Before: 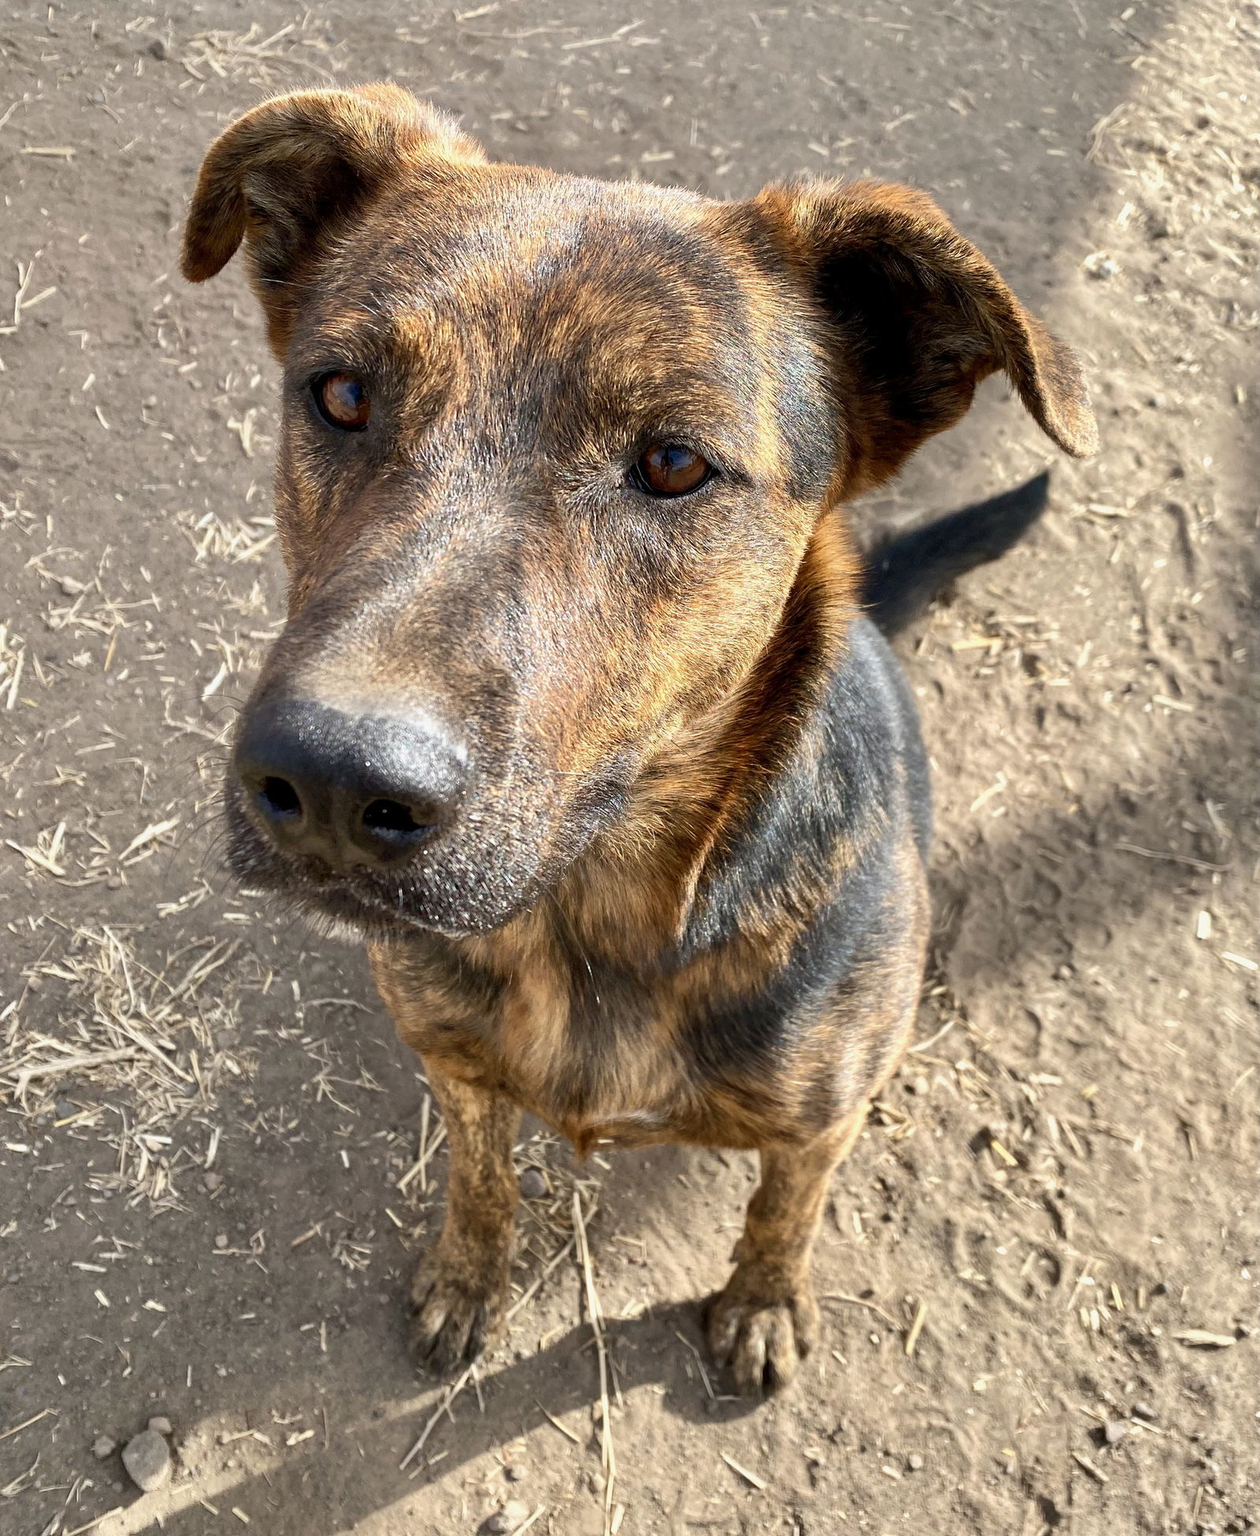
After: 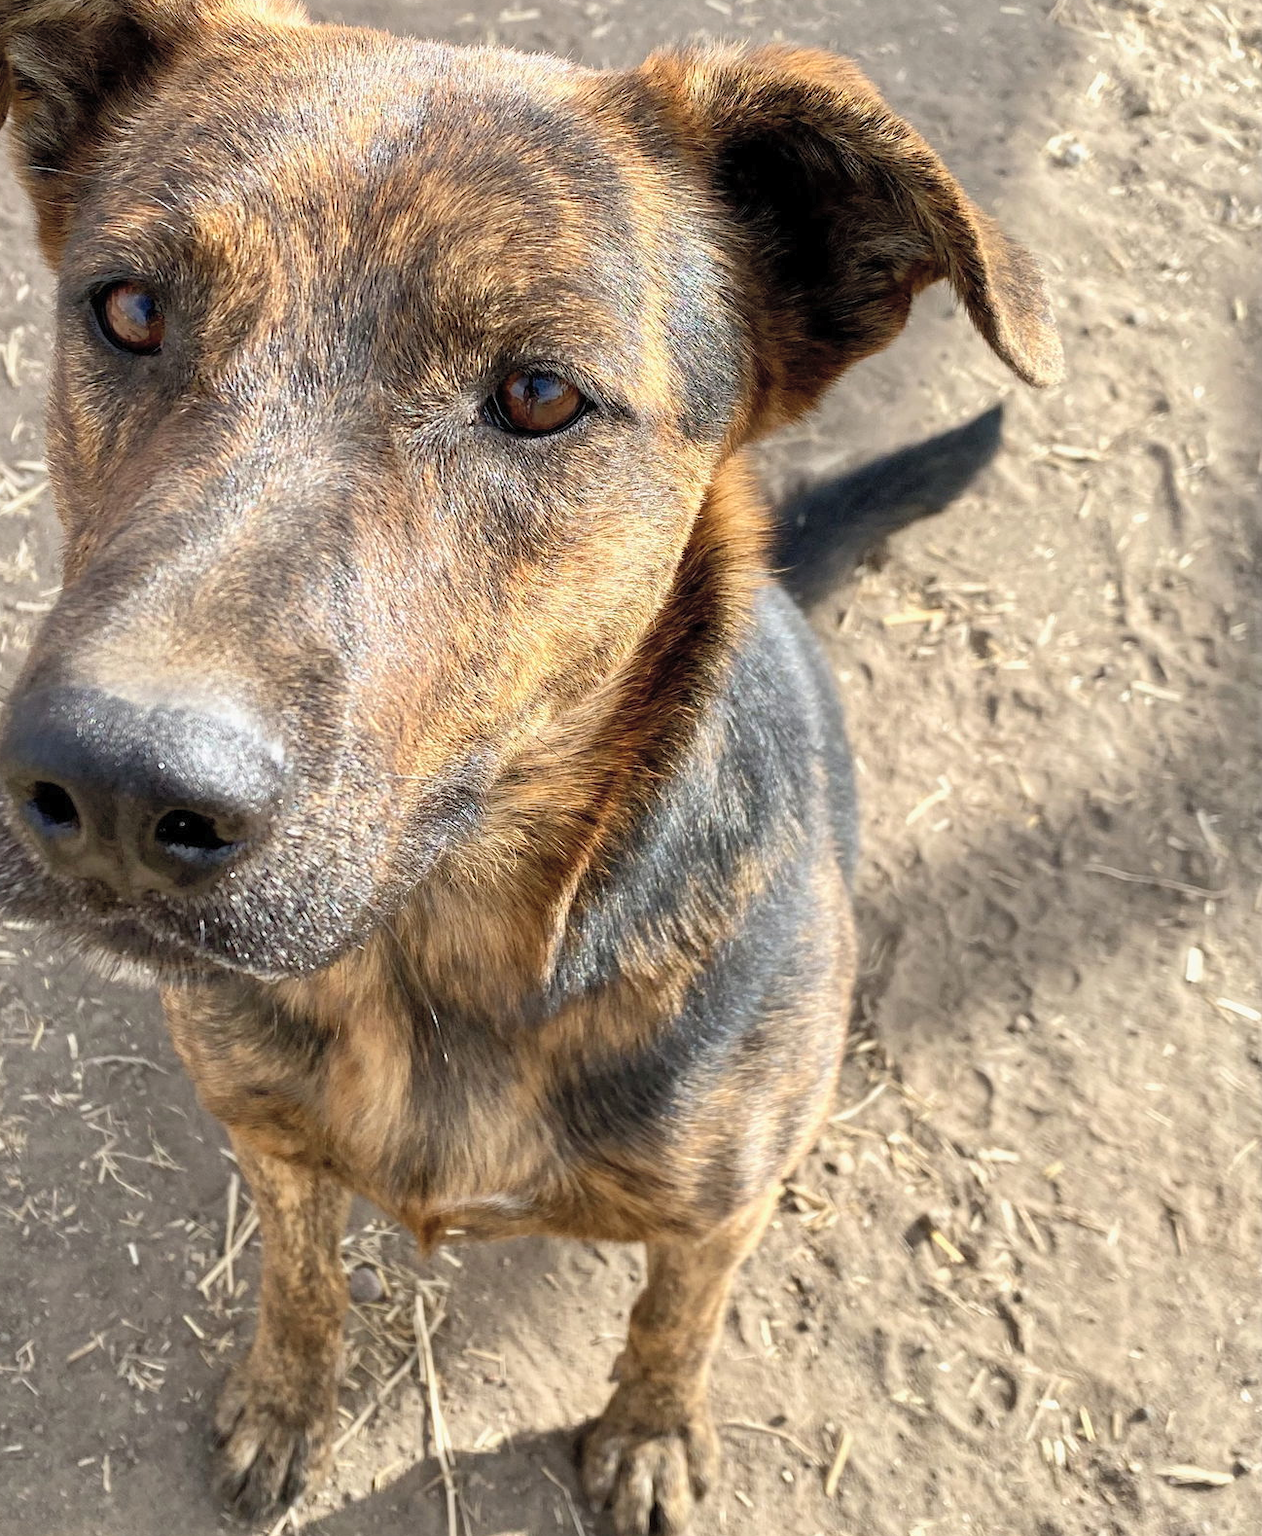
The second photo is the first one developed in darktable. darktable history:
contrast brightness saturation: brightness 0.133
crop: left 18.871%, top 9.384%, right 0%, bottom 9.639%
